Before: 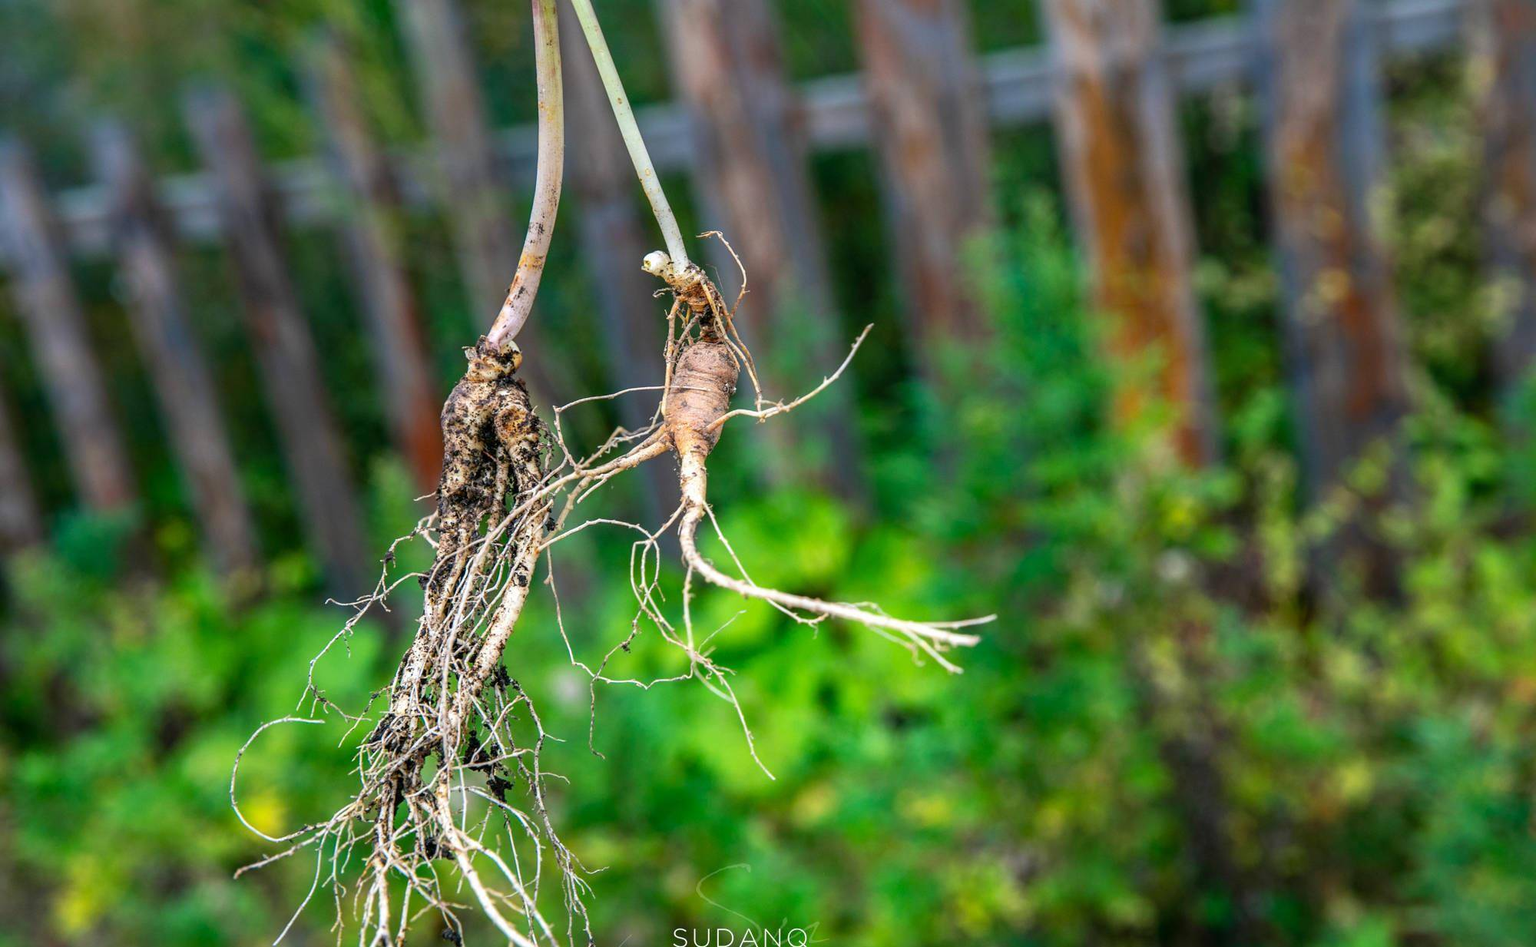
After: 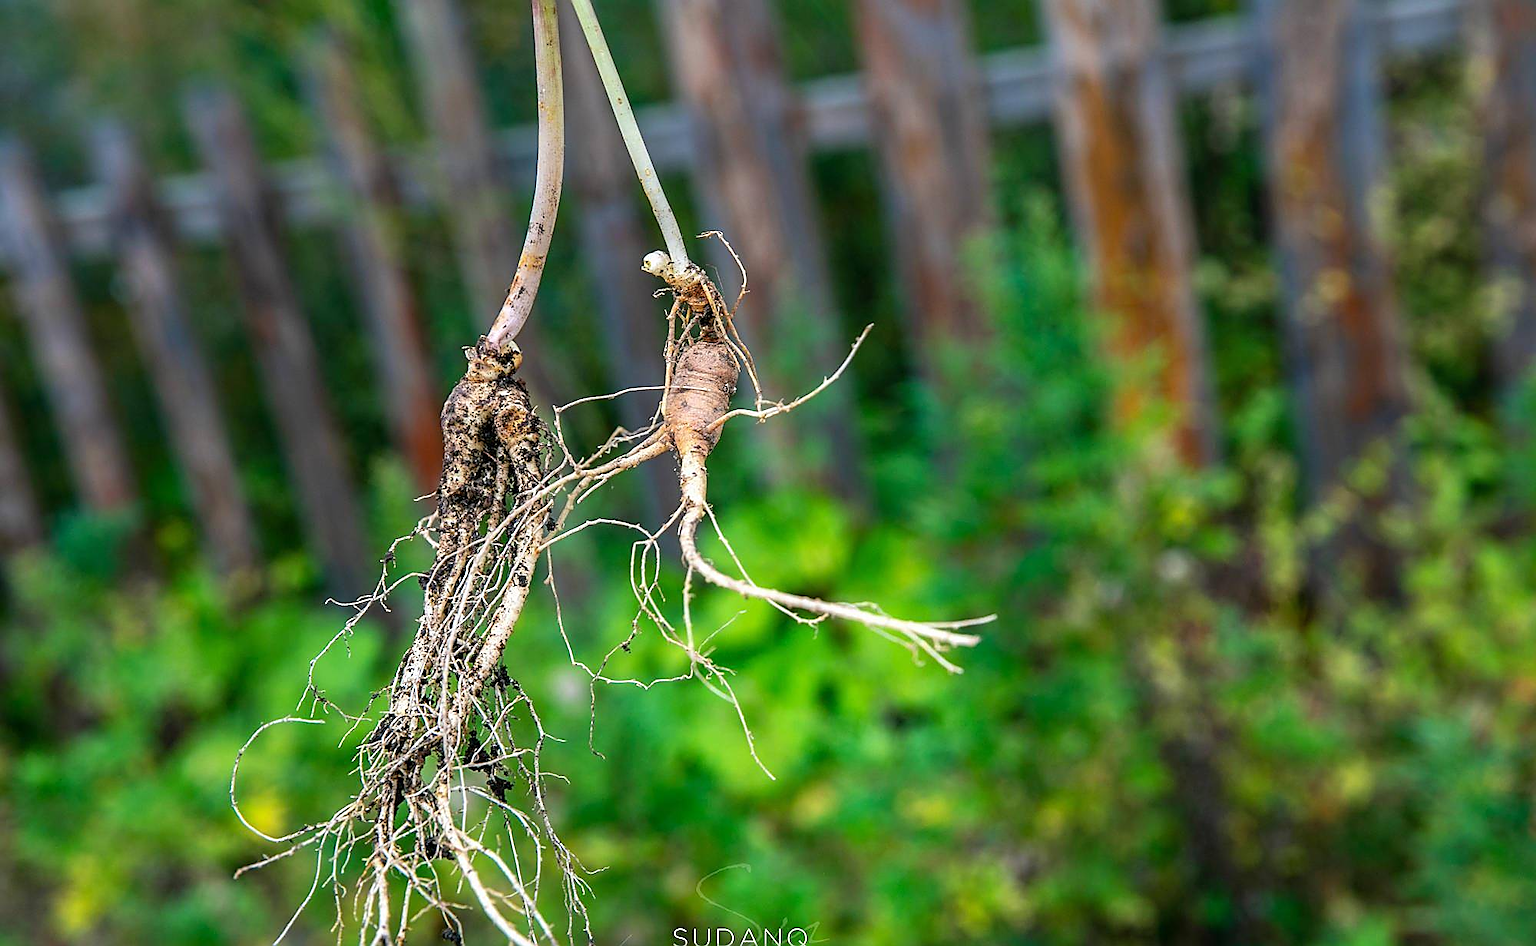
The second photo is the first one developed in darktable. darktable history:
sharpen: radius 1.373, amount 1.234, threshold 0.652
